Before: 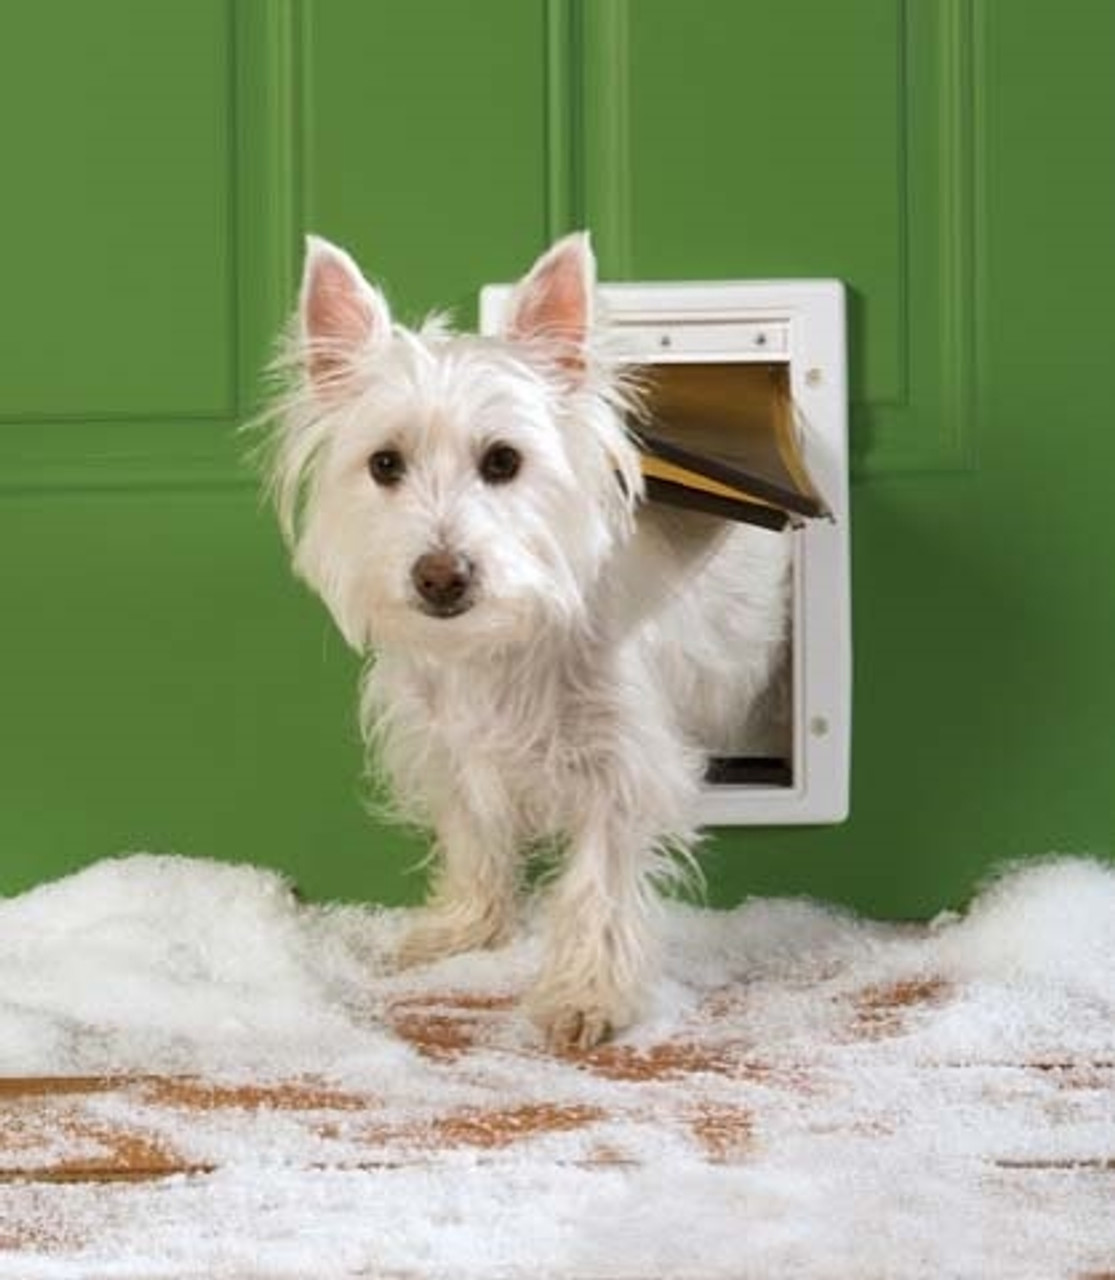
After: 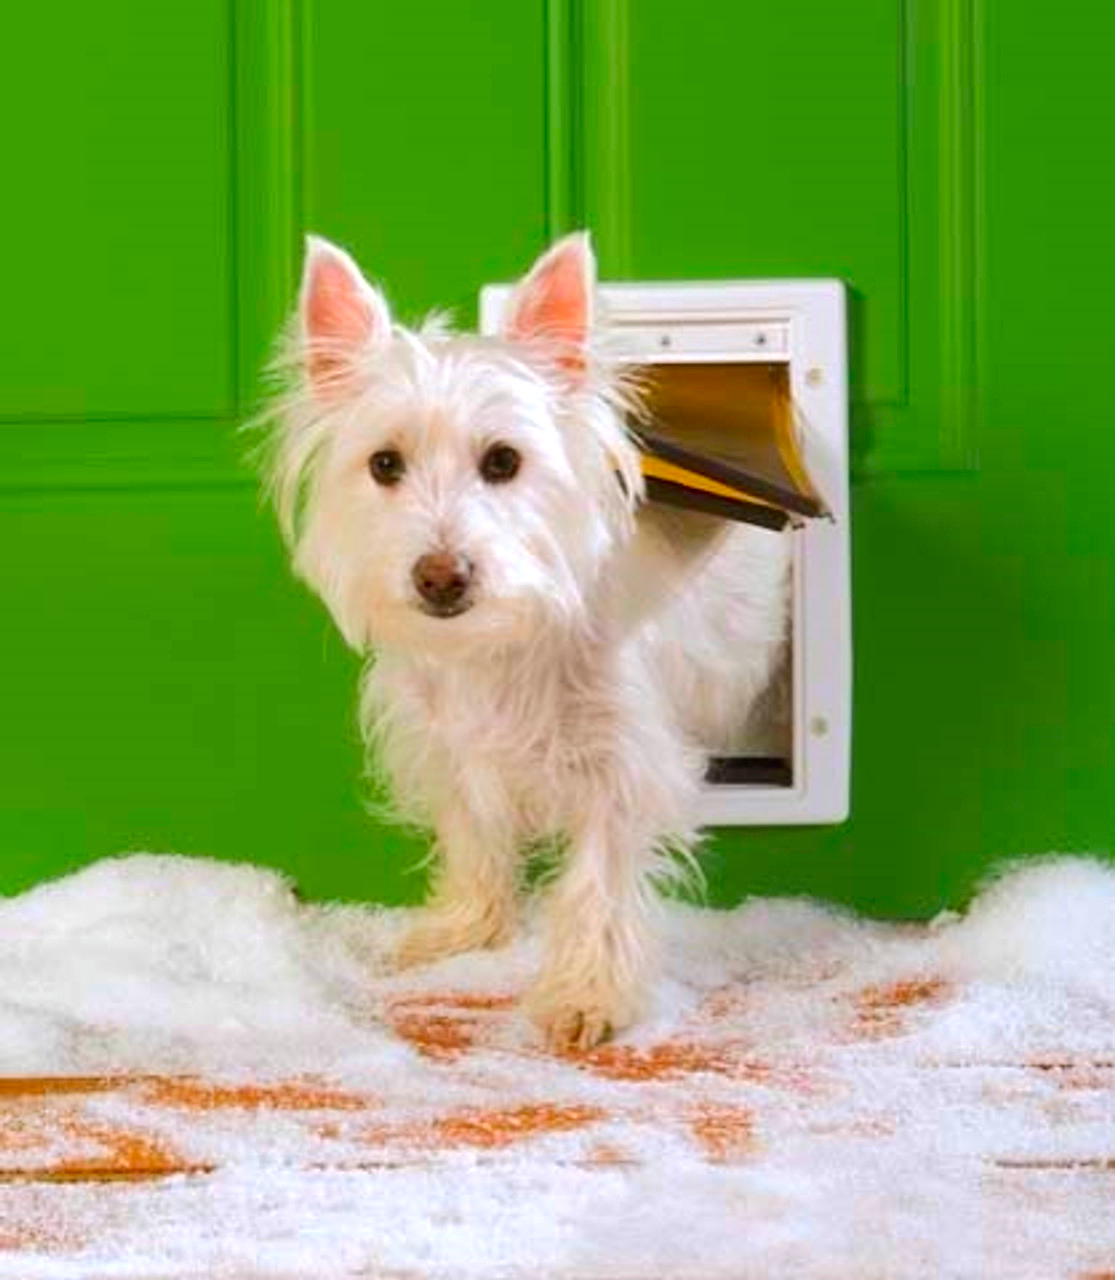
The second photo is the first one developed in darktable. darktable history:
exposure: black level correction -0.001, exposure 0.08 EV, compensate highlight preservation false
color correction: saturation 1.8
tone equalizer: on, module defaults
white balance: red 1.004, blue 1.024
base curve: curves: ch0 [(0, 0) (0.262, 0.32) (0.722, 0.705) (1, 1)]
